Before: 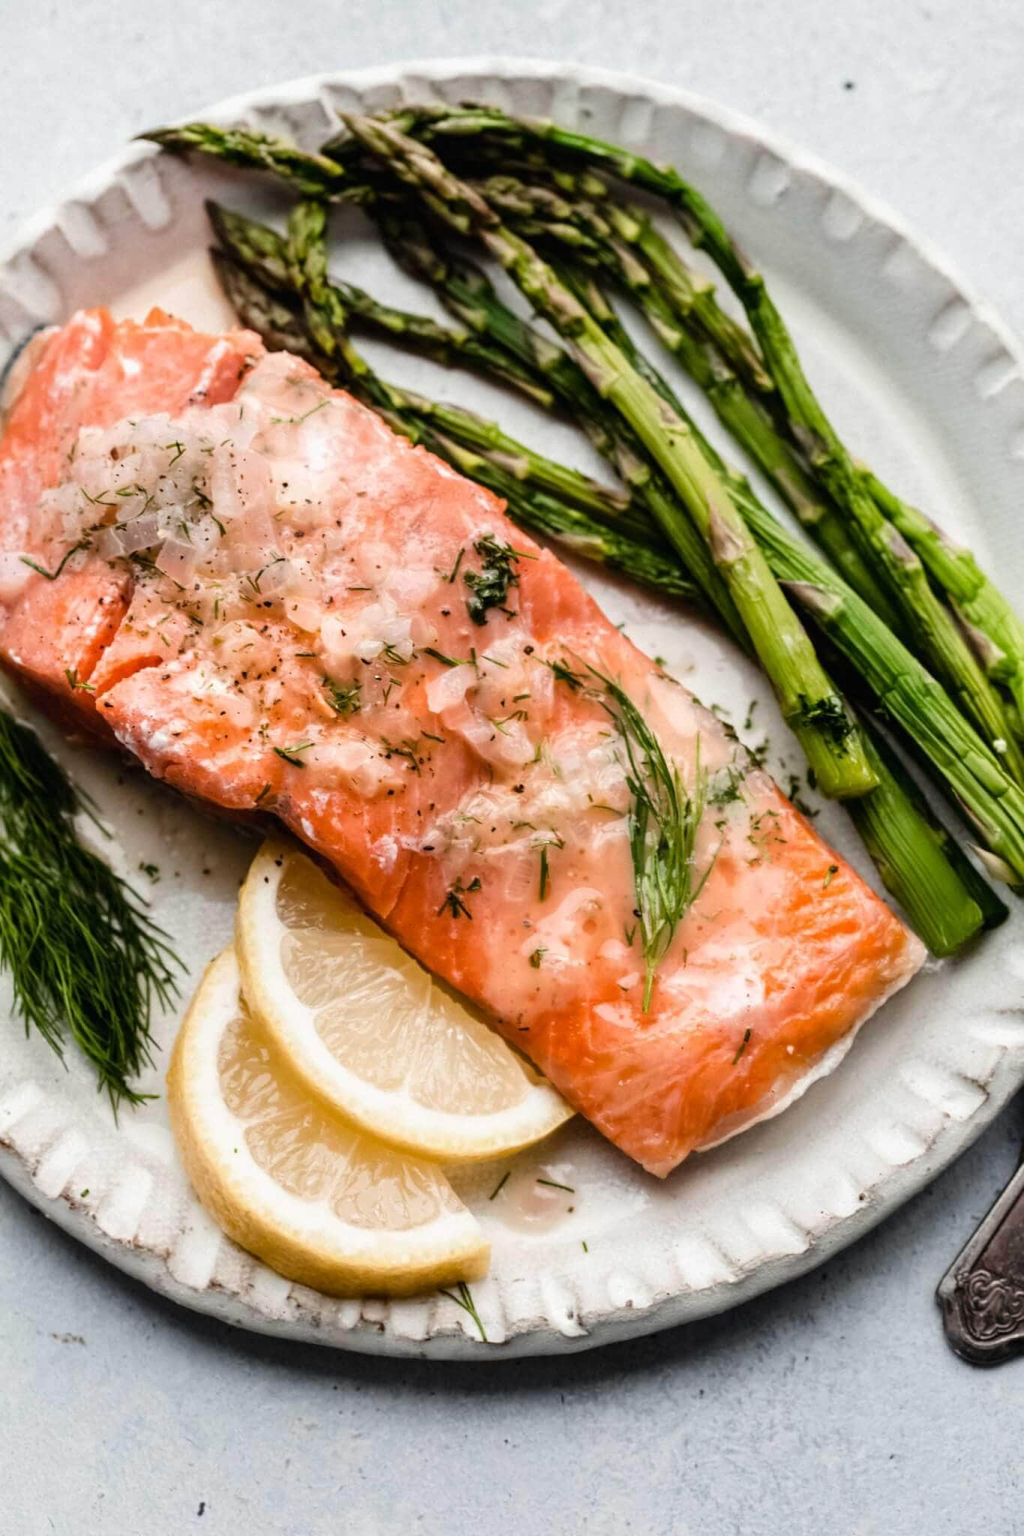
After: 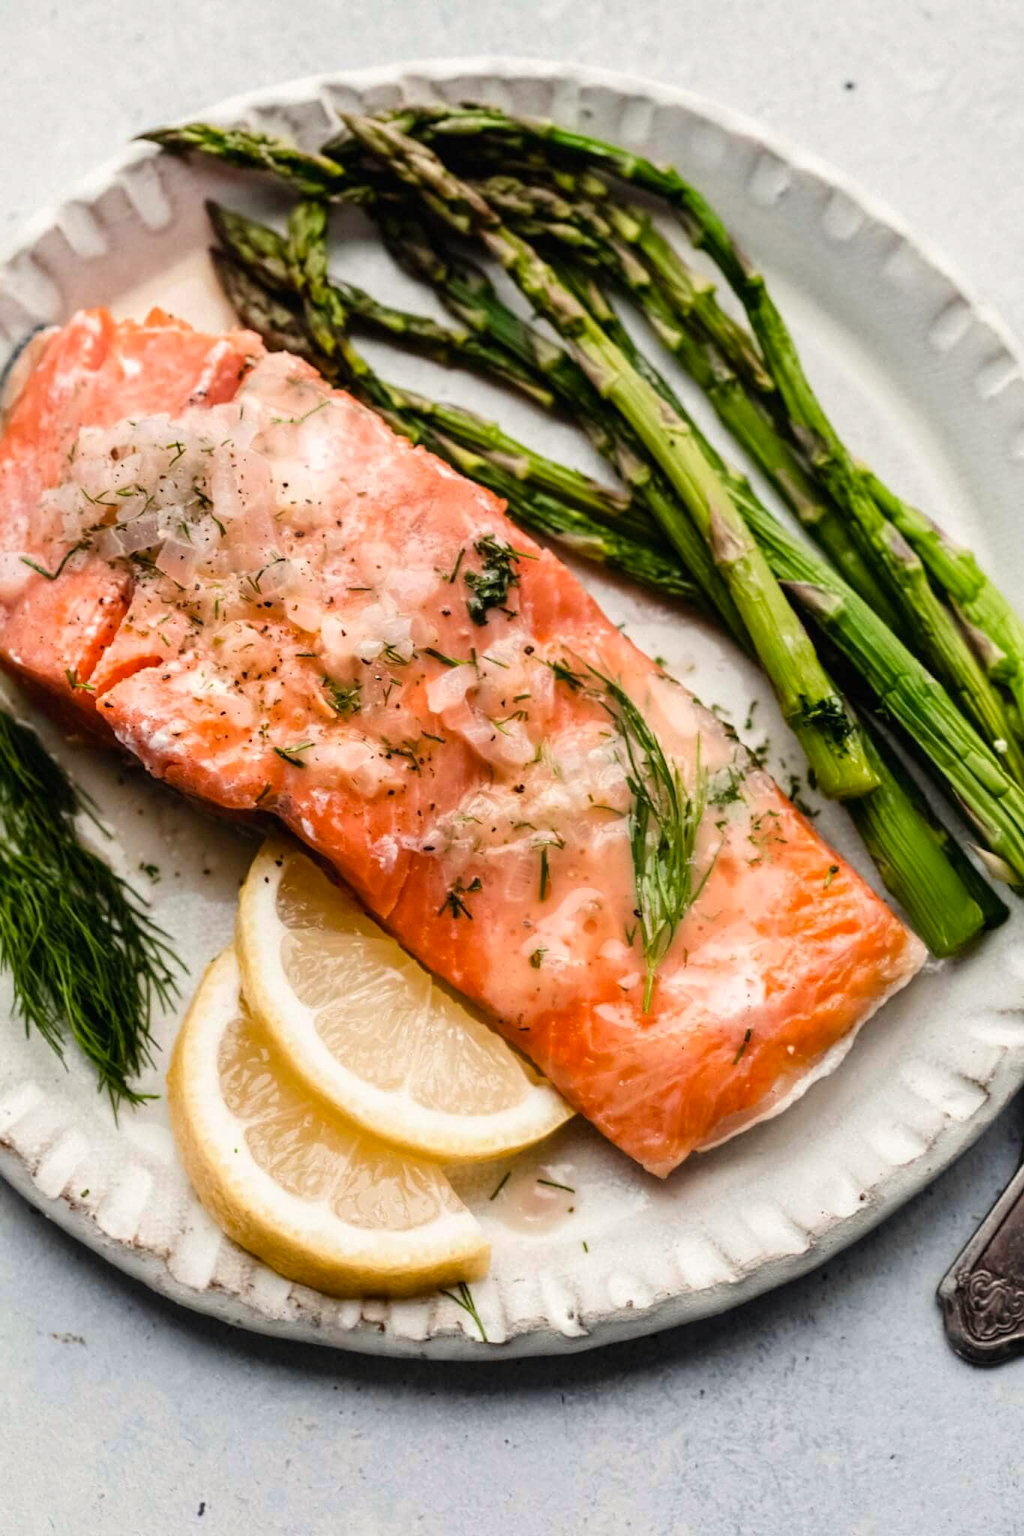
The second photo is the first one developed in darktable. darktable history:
color correction: highlights a* 0.64, highlights b* 2.84, saturation 1.08
